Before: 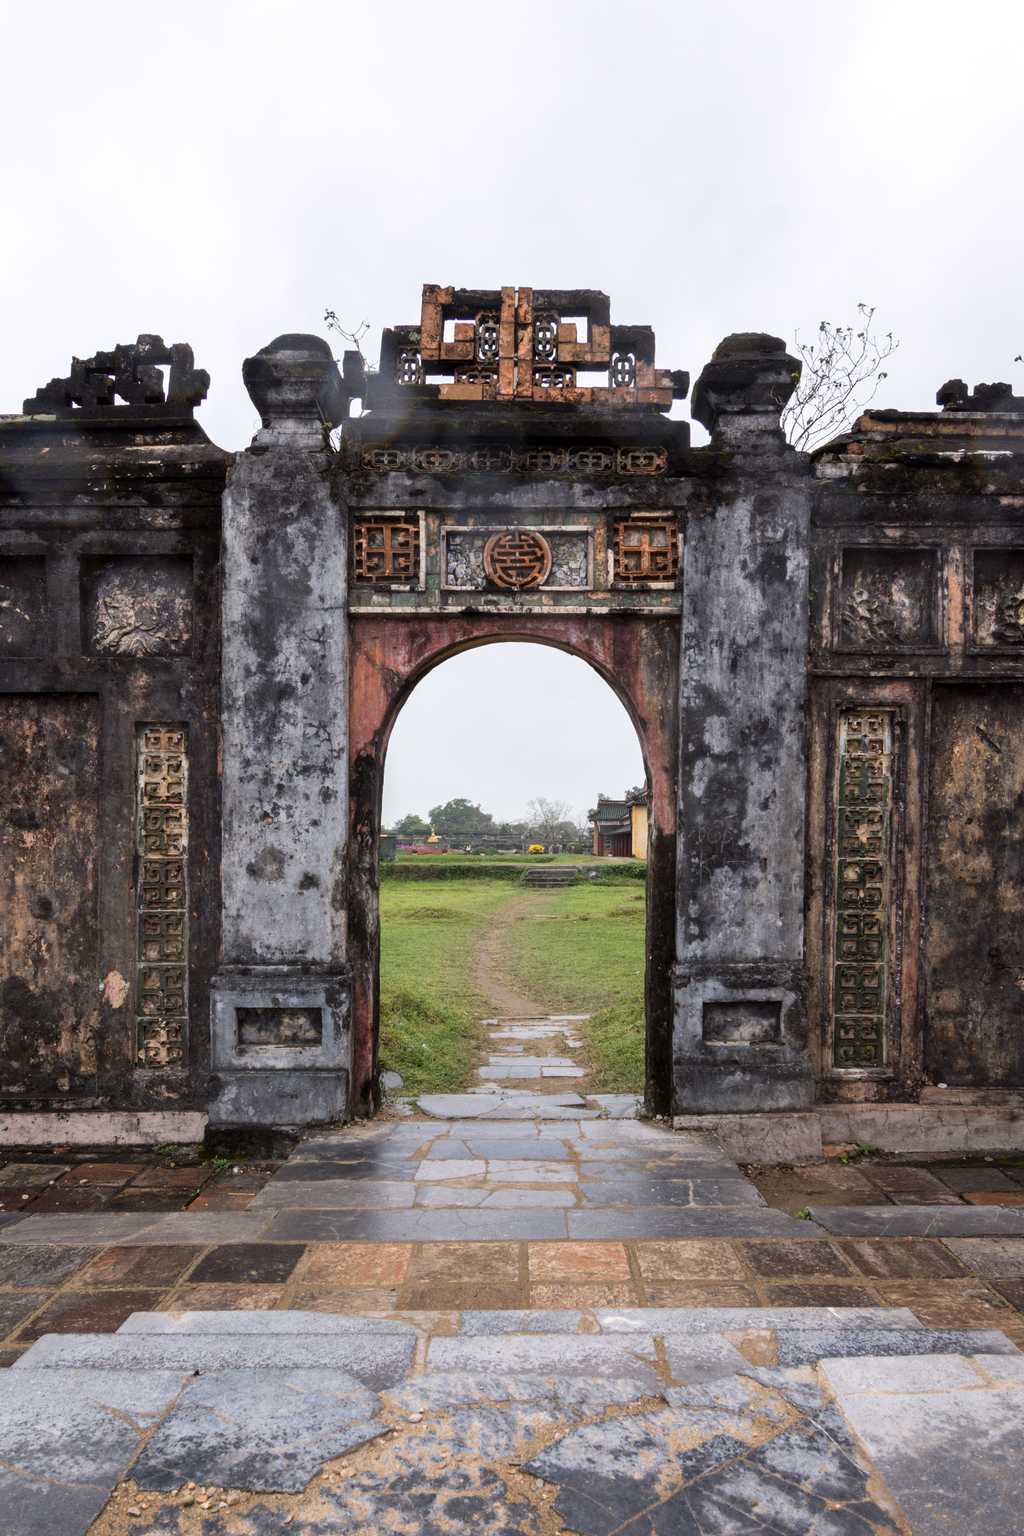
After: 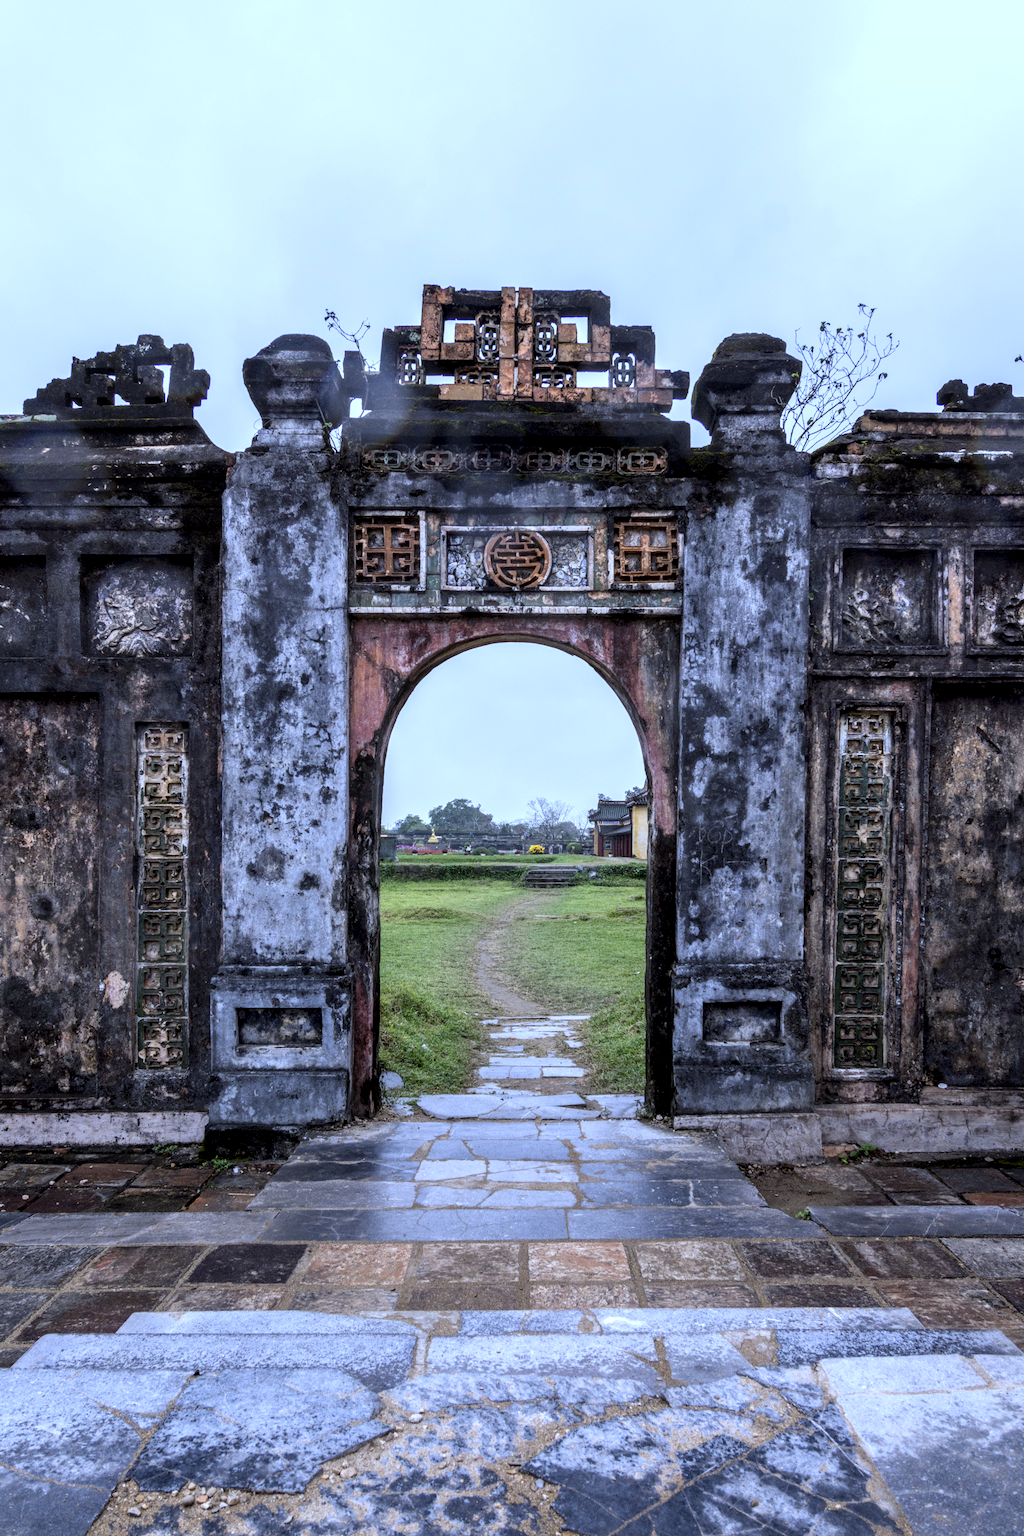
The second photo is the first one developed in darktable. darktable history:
white balance: red 0.871, blue 1.249
local contrast: highlights 25%, detail 150%
